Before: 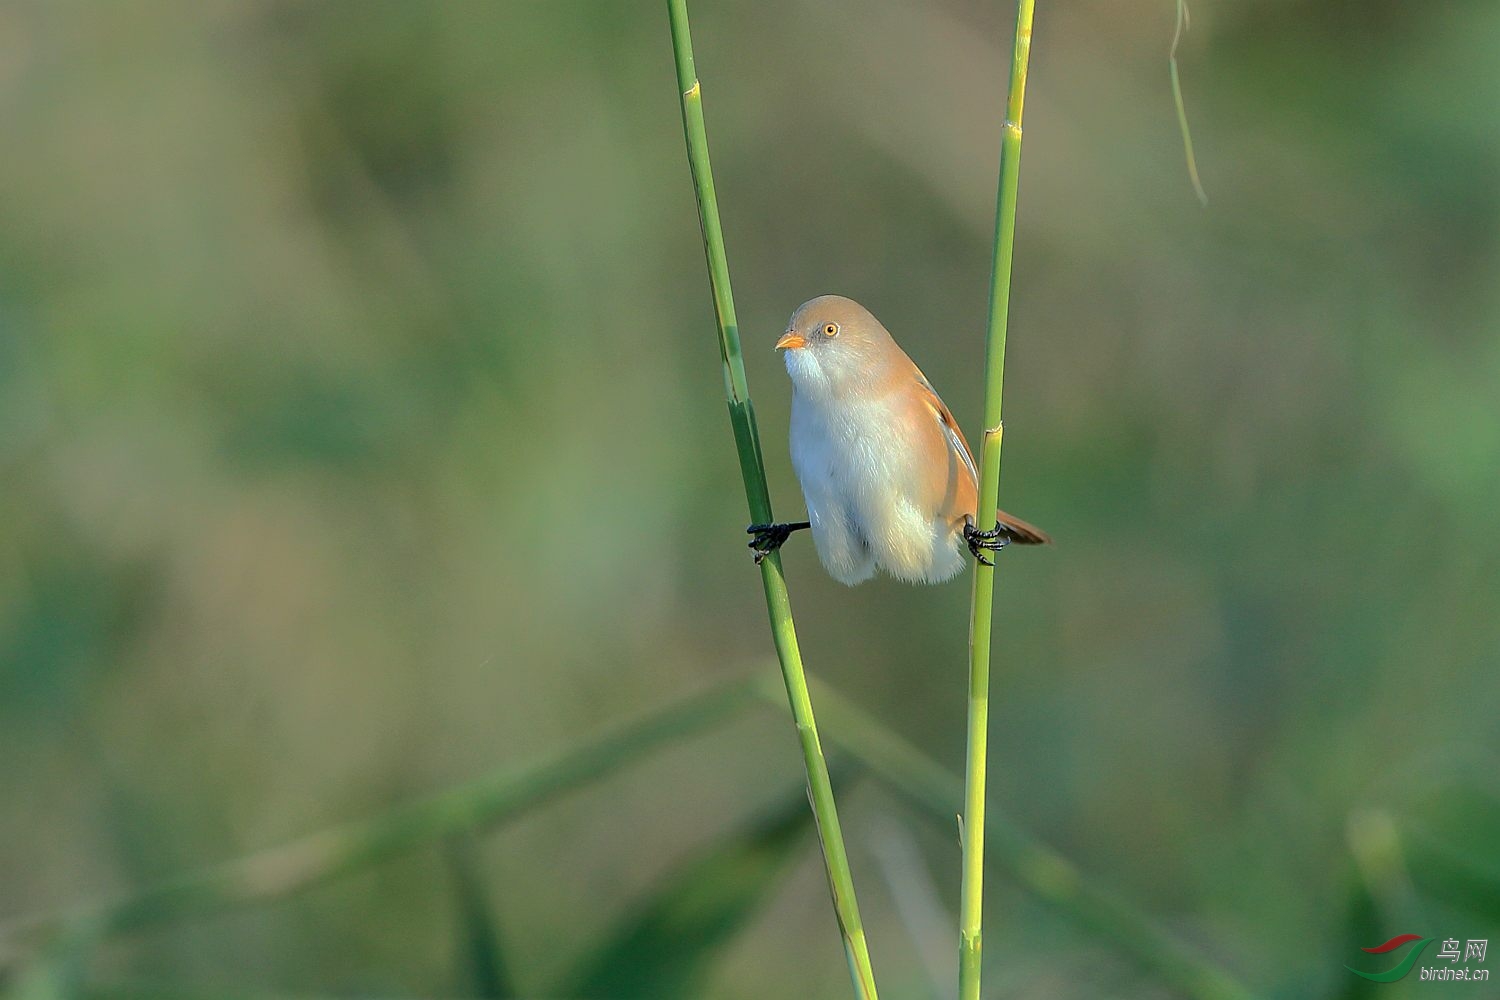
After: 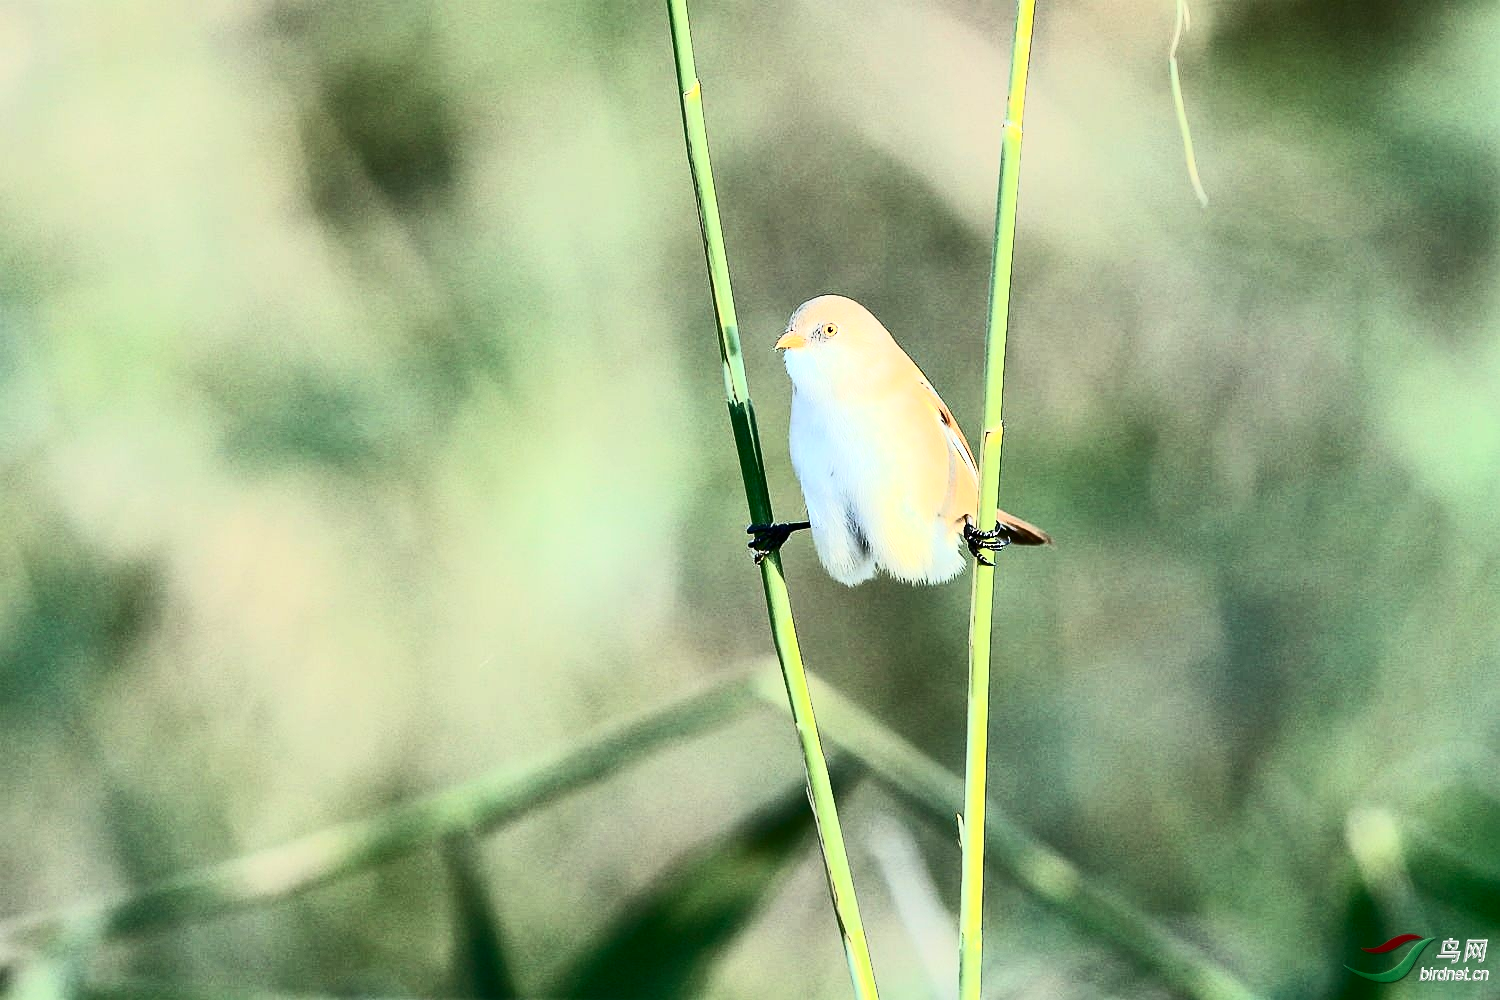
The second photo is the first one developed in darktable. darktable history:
exposure: black level correction 0, exposure 0.4 EV, compensate exposure bias true, compensate highlight preservation false
contrast brightness saturation: contrast 0.93, brightness 0.2
